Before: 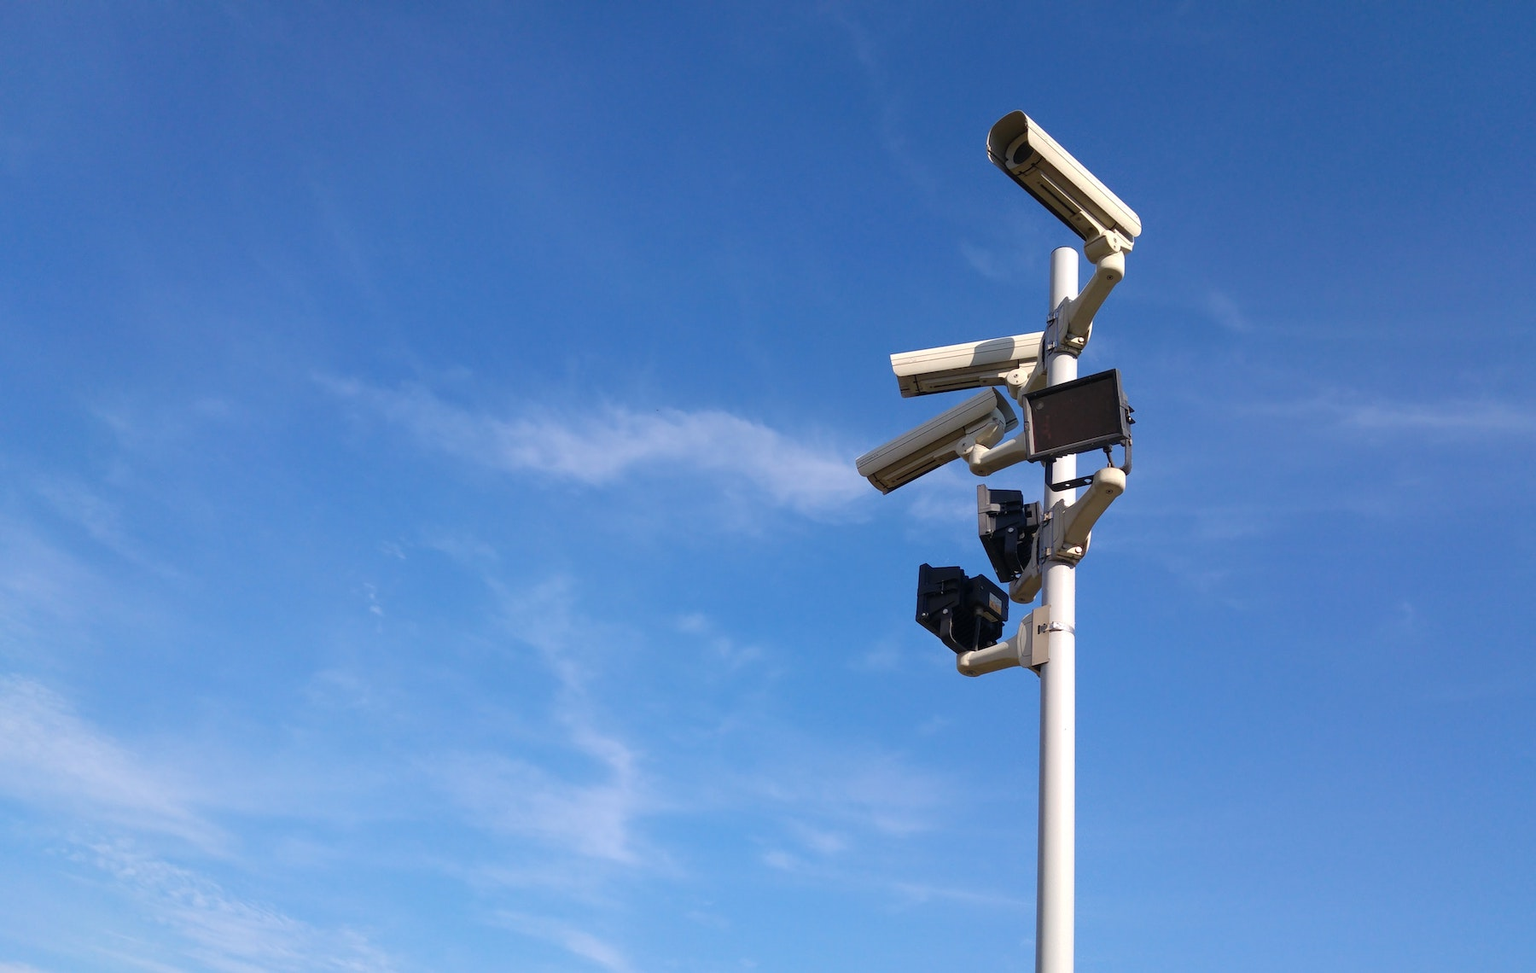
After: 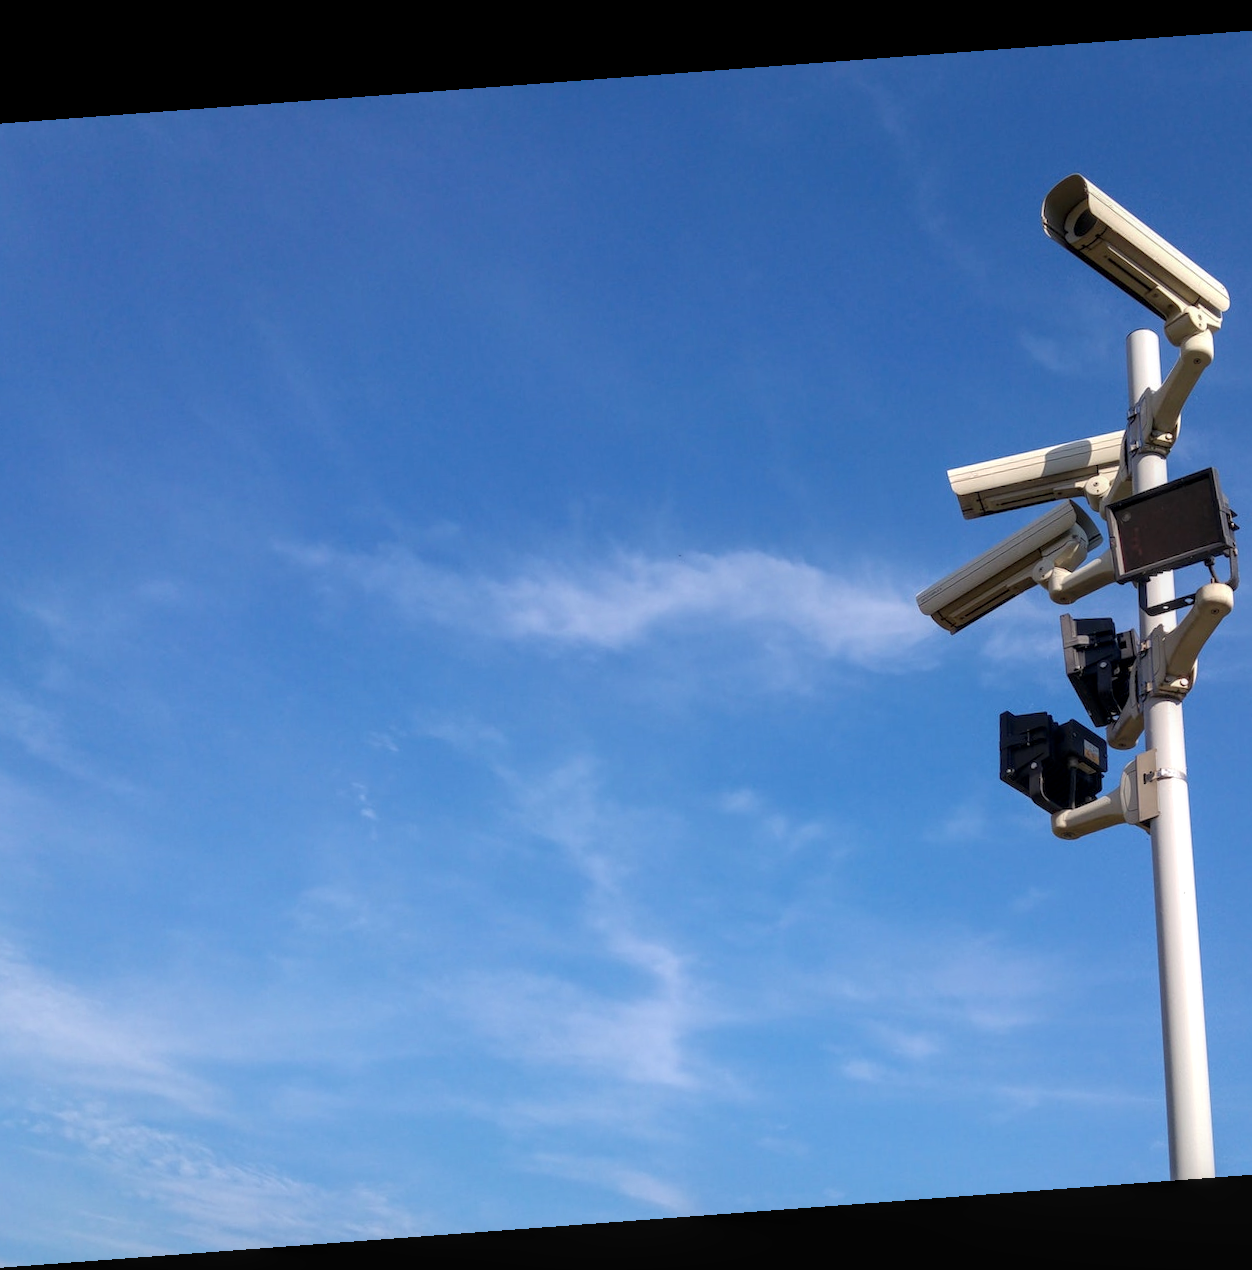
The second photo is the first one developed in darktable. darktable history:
rotate and perspective: rotation -4.25°, automatic cropping off
local contrast: on, module defaults
crop and rotate: left 6.617%, right 26.717%
